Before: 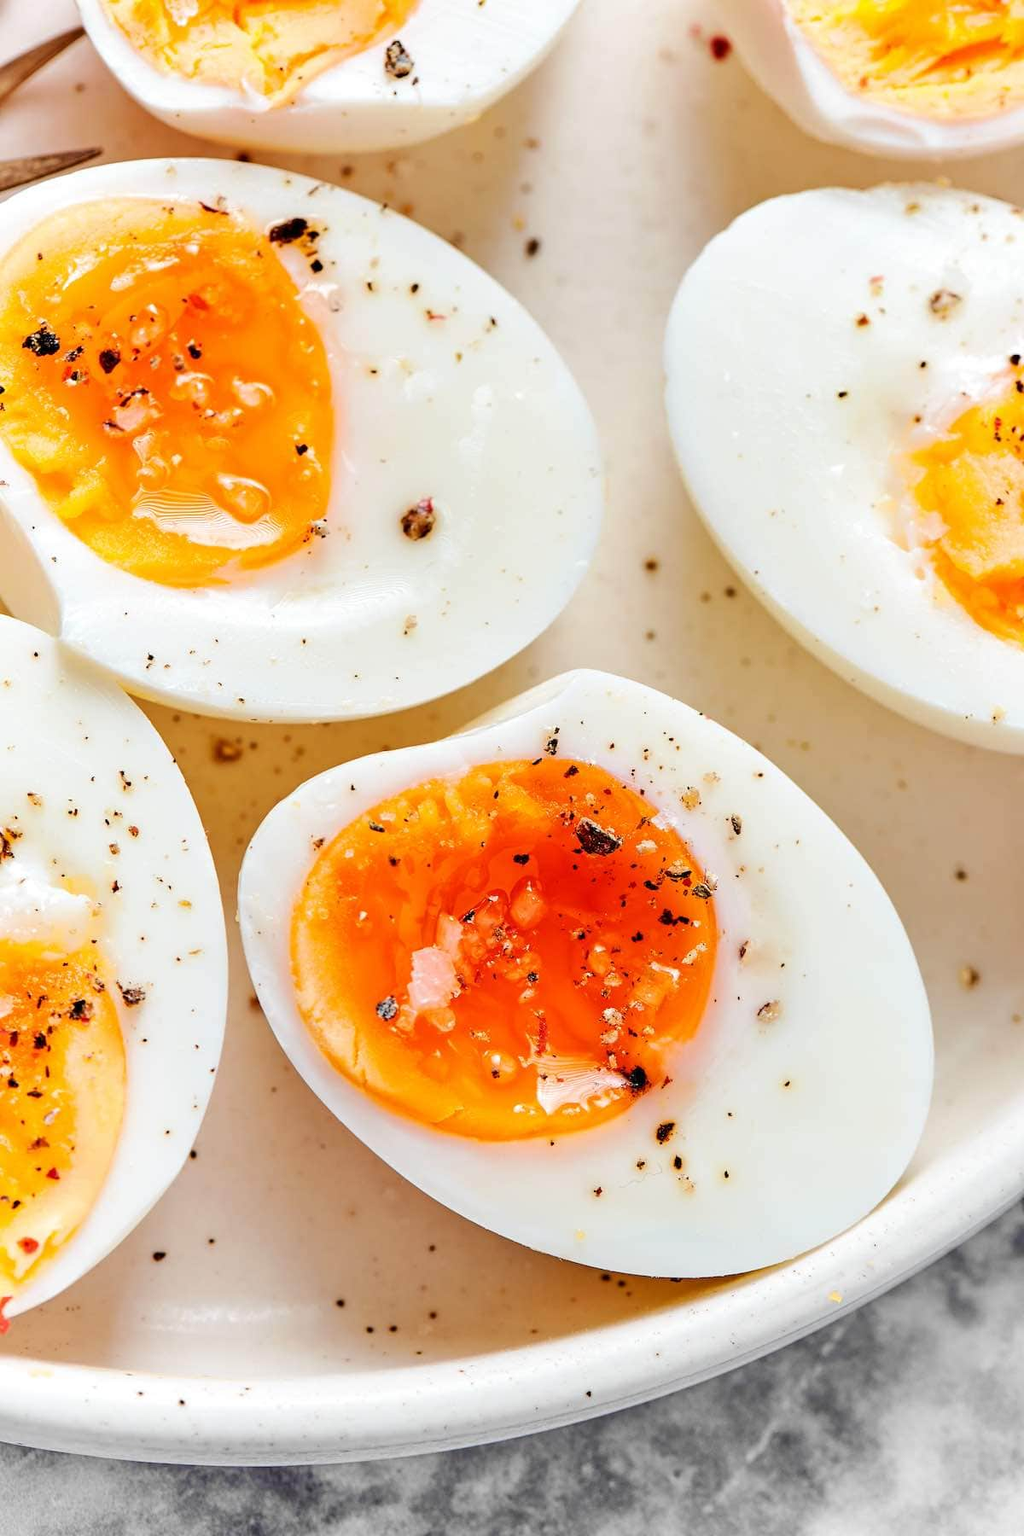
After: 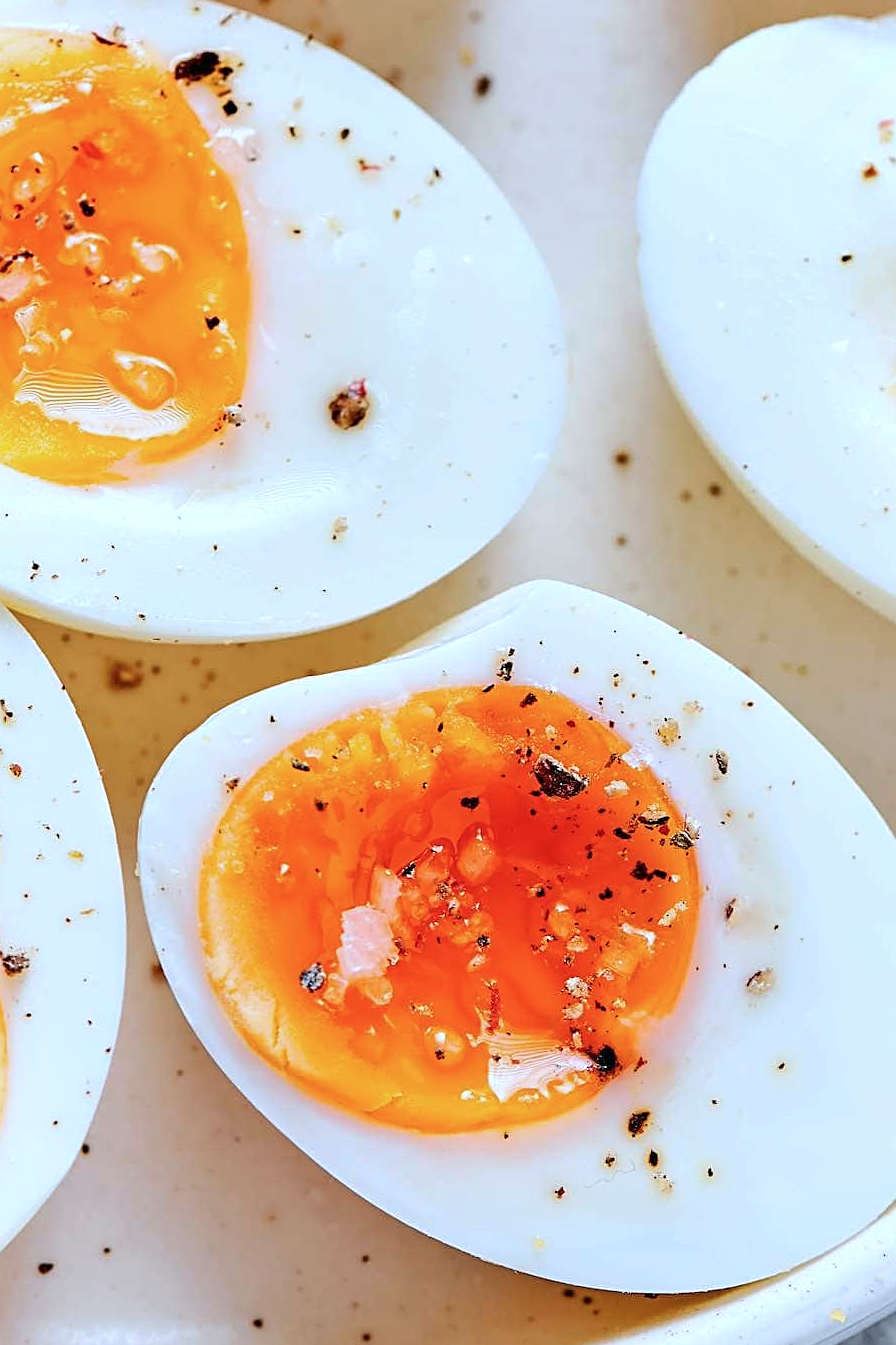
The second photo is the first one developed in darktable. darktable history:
crop and rotate: left 11.831%, top 11.346%, right 13.429%, bottom 13.899%
sharpen: on, module defaults
color calibration: x 0.38, y 0.391, temperature 4086.74 K
